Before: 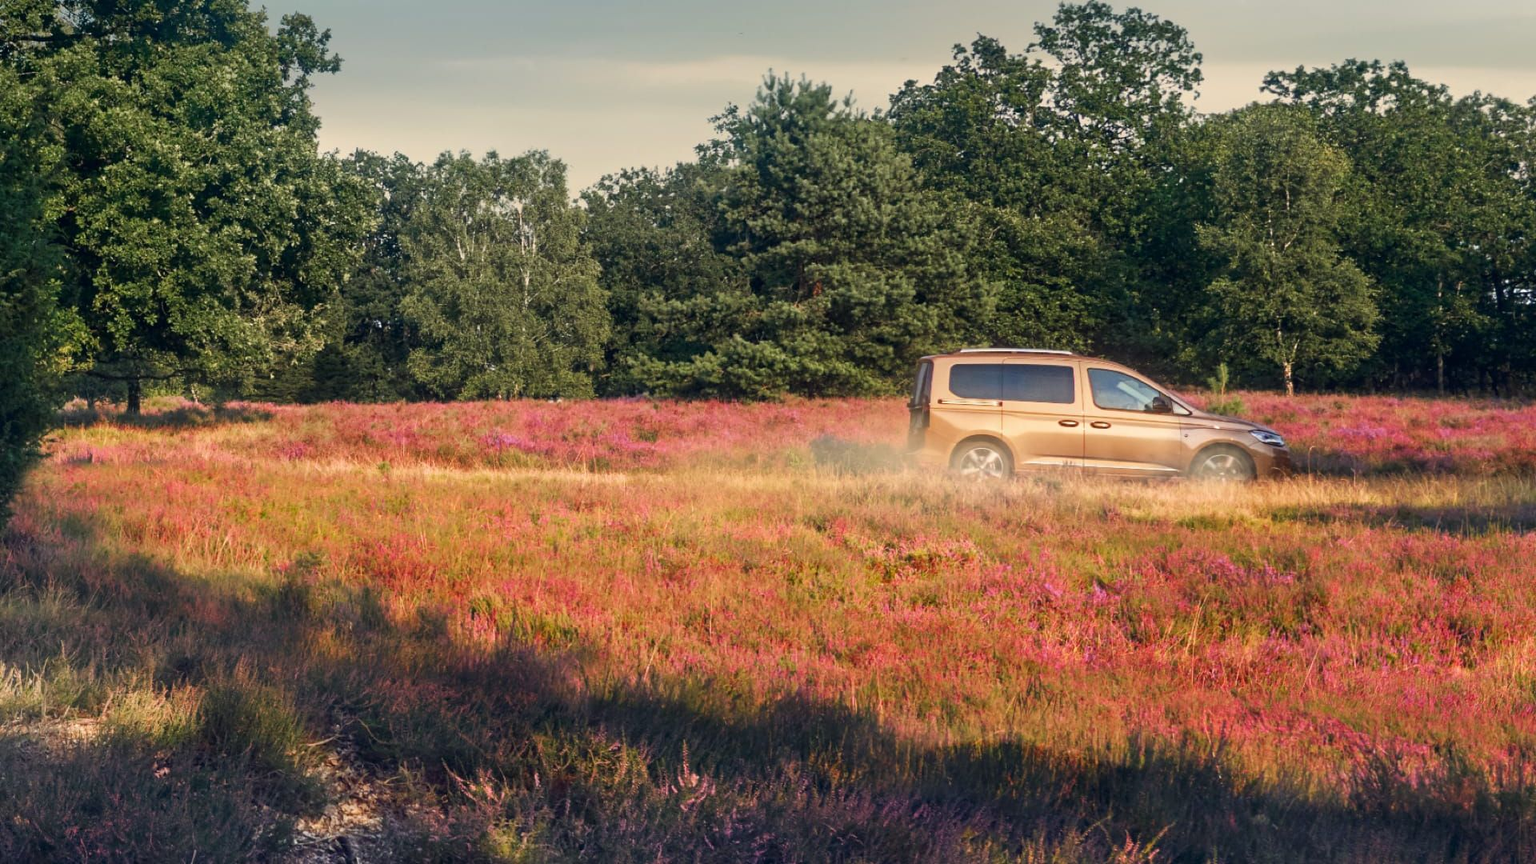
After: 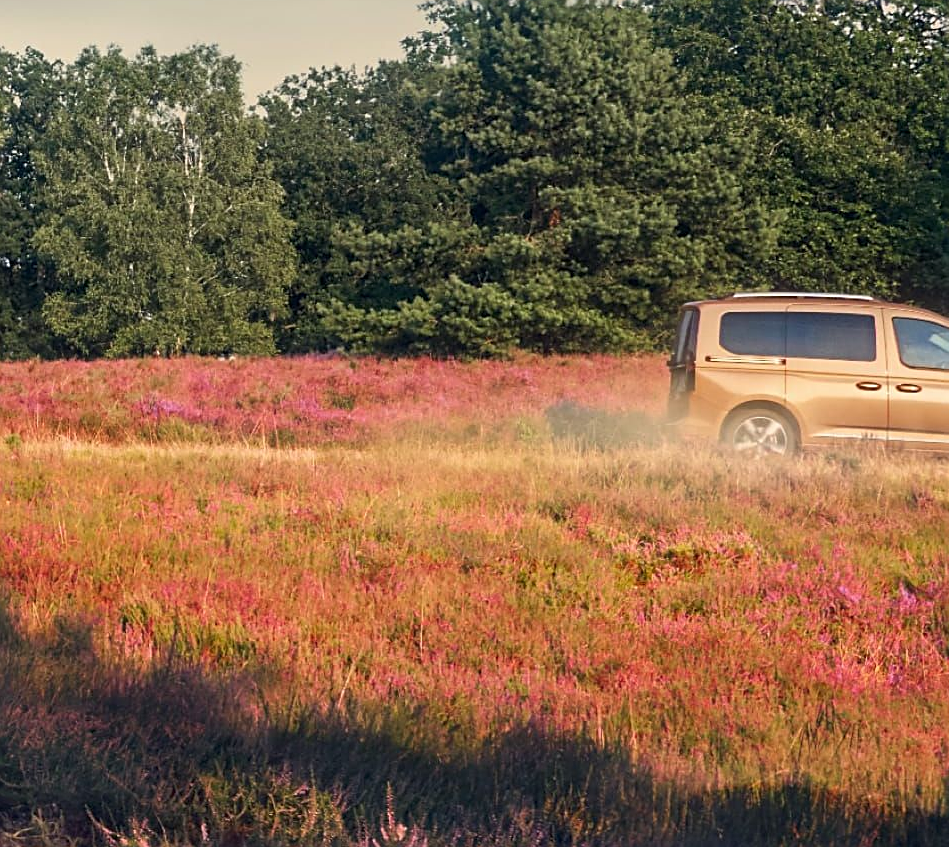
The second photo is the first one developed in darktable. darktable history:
crop and rotate: angle 0.02°, left 24.353%, top 13.219%, right 26.156%, bottom 8.224%
sharpen: on, module defaults
